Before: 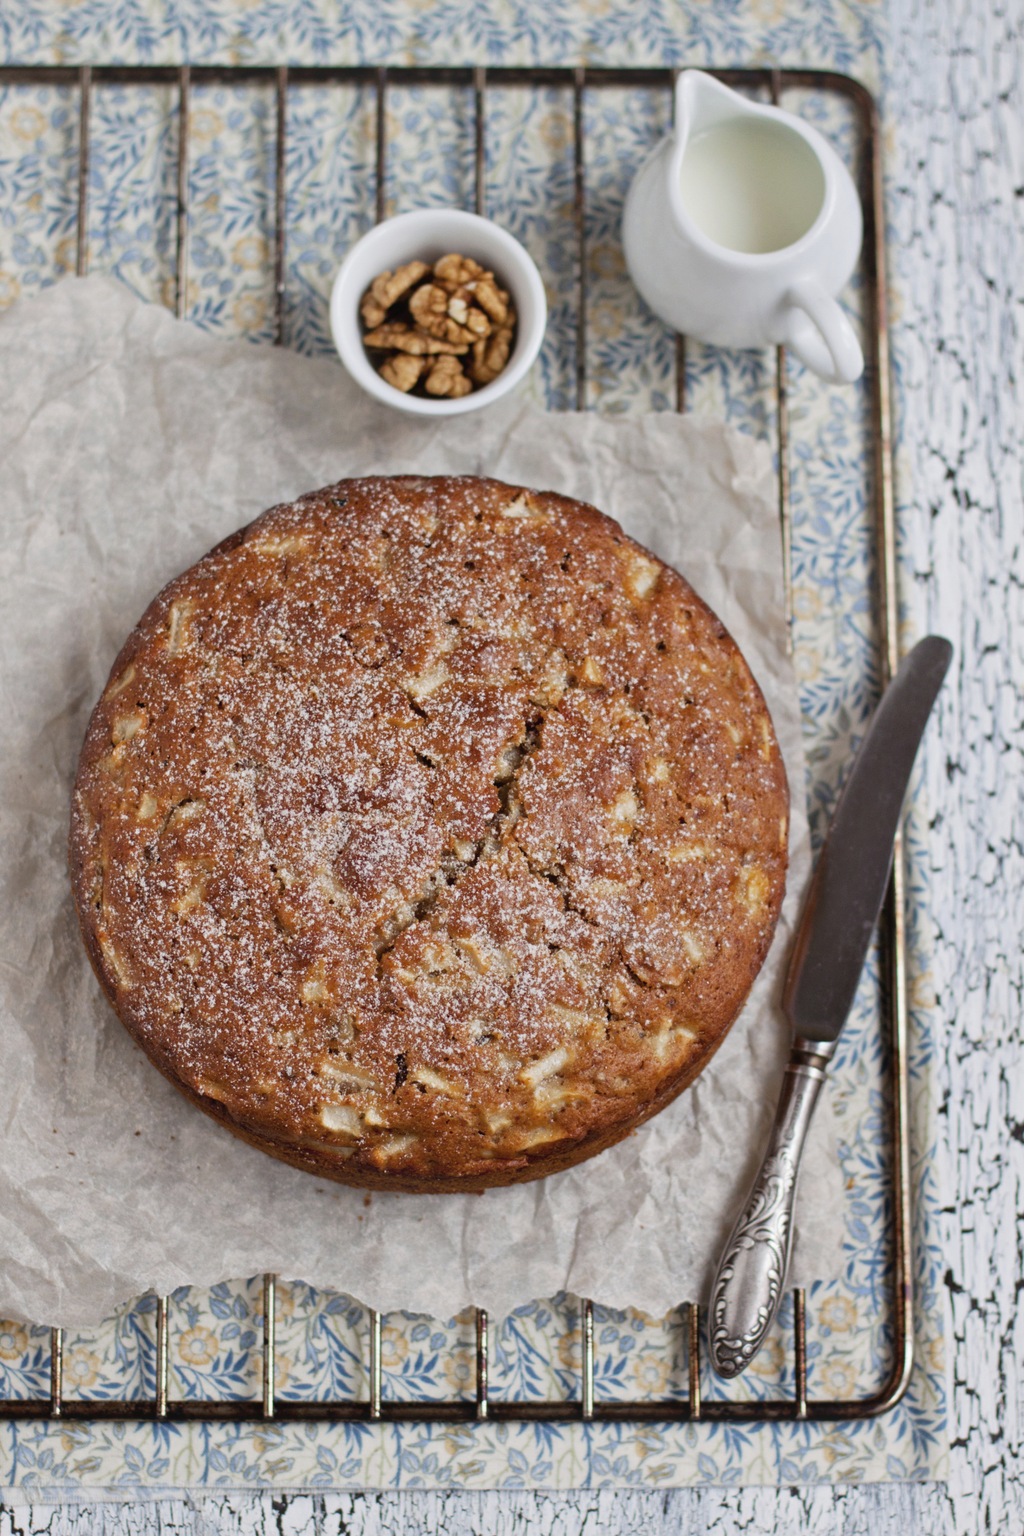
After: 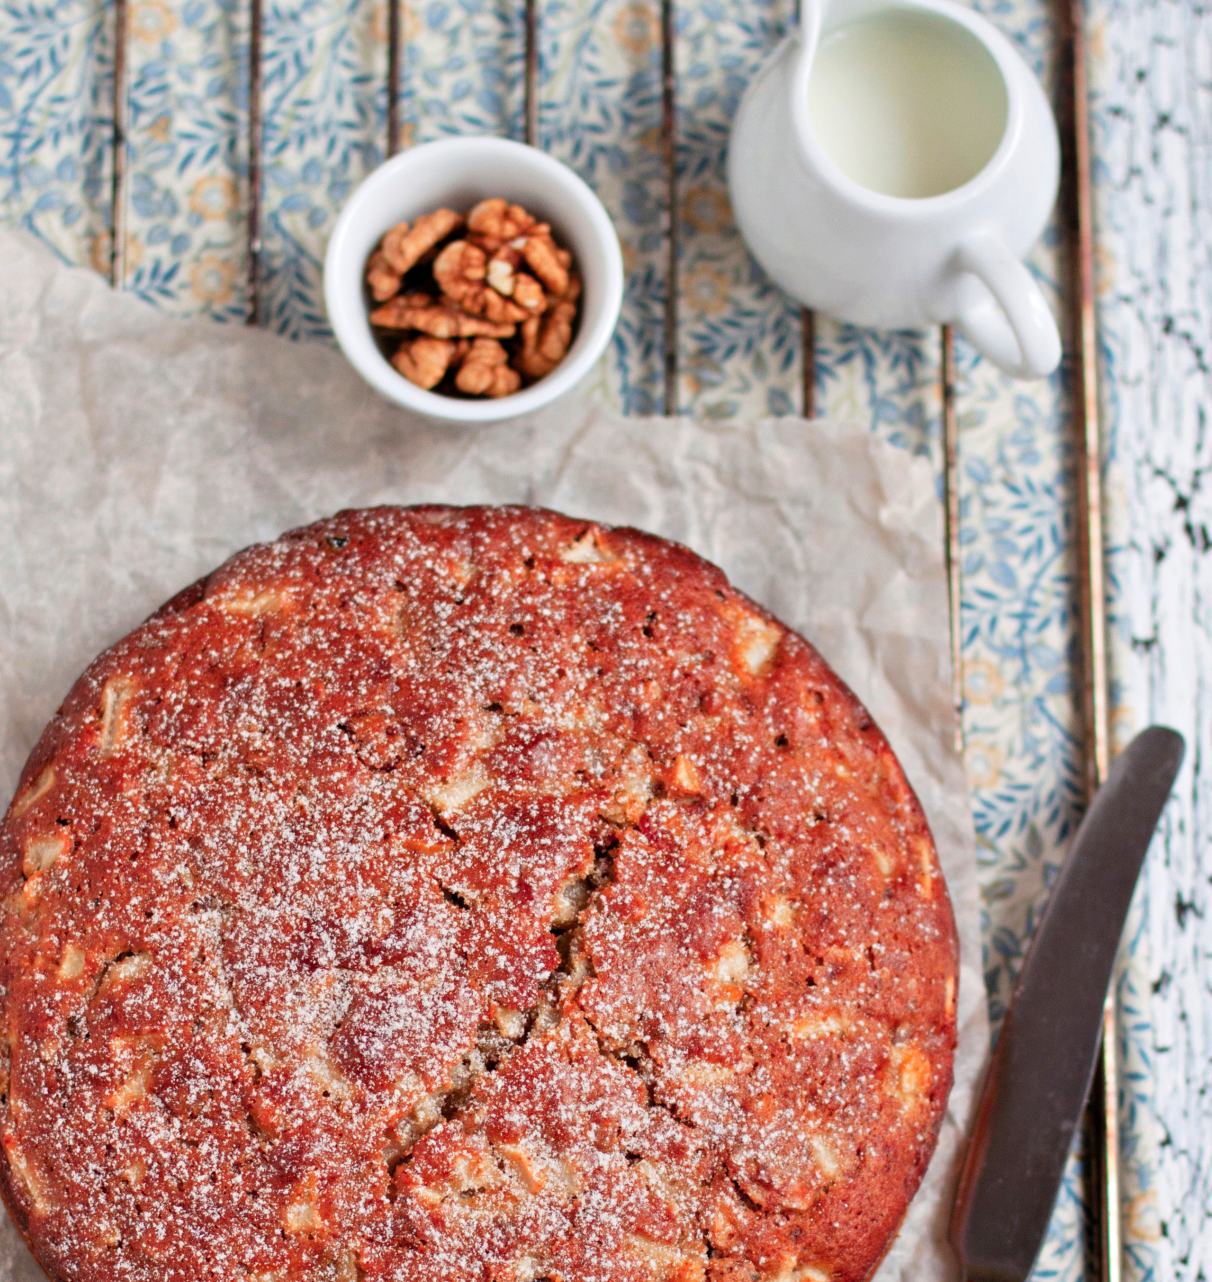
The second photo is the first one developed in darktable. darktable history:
levels: mode automatic, black 0.023%, white 99.97%, levels [0.062, 0.494, 0.925]
crop and rotate: left 9.345%, top 7.22%, right 4.982%, bottom 32.331%
color zones: curves: ch1 [(0.235, 0.558) (0.75, 0.5)]; ch2 [(0.25, 0.462) (0.749, 0.457)], mix 25.94%
